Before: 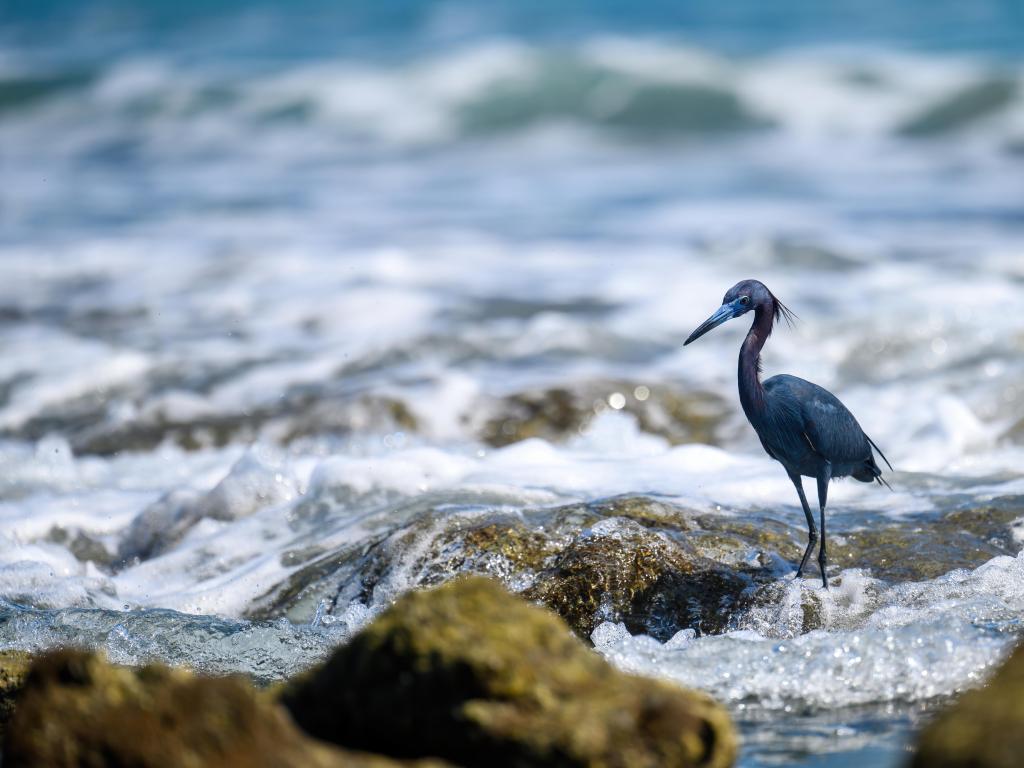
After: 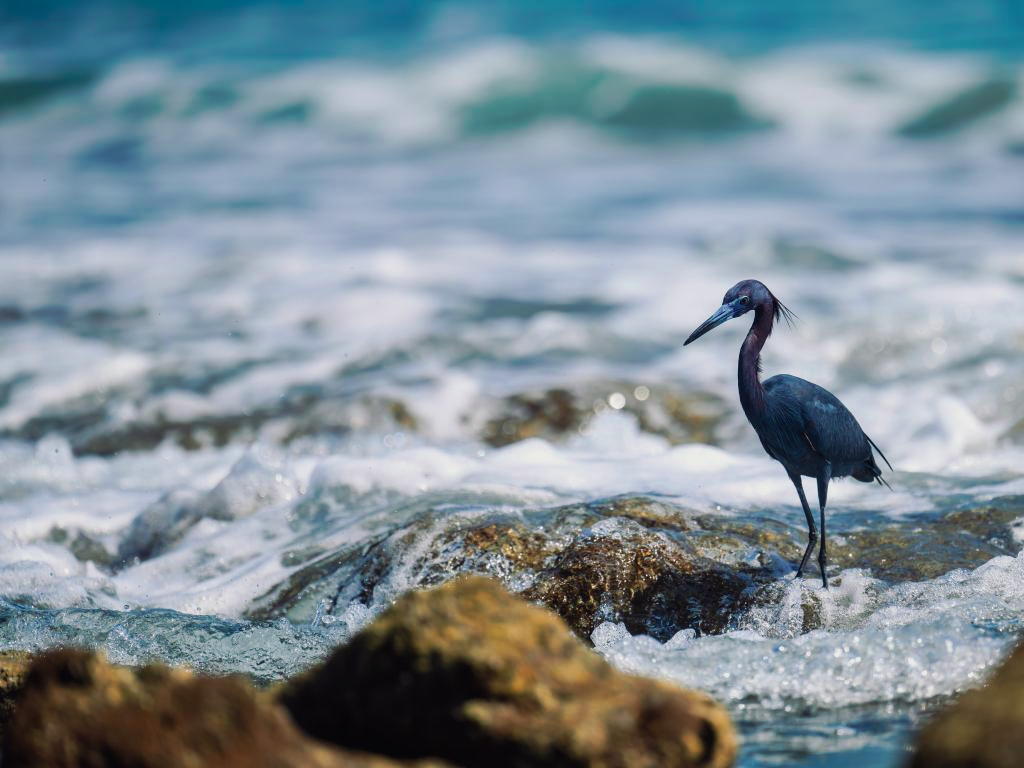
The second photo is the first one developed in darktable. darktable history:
tone curve: curves: ch0 [(0, 0) (0.003, 0.003) (0.011, 0.011) (0.025, 0.024) (0.044, 0.043) (0.069, 0.067) (0.1, 0.097) (0.136, 0.132) (0.177, 0.172) (0.224, 0.218) (0.277, 0.269) (0.335, 0.325) (0.399, 0.387) (0.468, 0.454) (0.543, 0.544) (0.623, 0.624) (0.709, 0.71) (0.801, 0.801) (0.898, 0.898) (1, 1)], preserve colors none
color look up table: target L [96.06, 96.24, 93.26, 90.07, 83.22, 76.88, 79.54, 71.53, 72.38, 71.86, 56.77, 52.89, 17.51, 200, 83.18, 80.5, 72.02, 66.41, 65.77, 64.71, 61.67, 54.1, 48.09, 39.08, 28.67, 31.11, 33.62, 12.32, 2.522, 78.72, 63.34, 65.02, 55.56, 45.56, 58.98, 46.74, 29.99, 34.23, 27.01, 29.94, 12.38, 4.895, 76.85, 72.15, 69.49, 50.13, 50.1, 38.16, 20.45], target a [-7.072, -13.89, -7.955, -45.02, -60.89, -70.74, 13.83, -17.38, -60.21, -27.99, -42.27, -42, -16.06, 0, 16.32, 17.45, 35.87, 50.82, 50.61, 5.318, 37.25, 80.62, 73.94, 54.75, 9.402, 6.269, 57.04, 31.5, 5.211, 16.74, 29.29, 41.94, 68.04, 74.12, 25.37, 73.65, 52.59, 30.26, 52.96, 51.85, 41.48, 6.827, -34.88, -11.25, -34.64, -0.018, -20.41, -19.83, 2.264], target b [24.29, 92.34, 90.2, 36, 18.18, 71.29, 72.85, 18.19, 34.75, 66.86, 7.156, 27.28, 5.125, 0, 37.51, 76.28, 45.85, 20.45, 72.03, 19.66, 58.82, 67.18, 37.19, 33.4, 12.34, 31.08, 47.9, 17.42, 0.613, -2.401, -28.56, -8.695, -15.17, -34, 0.598, 0.318, -63.67, -23.11, -35.67, -1.408, -67.34, -24.81, -7.941, -17.87, -22.33, -47.19, -20.87, -5.476, -32.85], num patches 49
